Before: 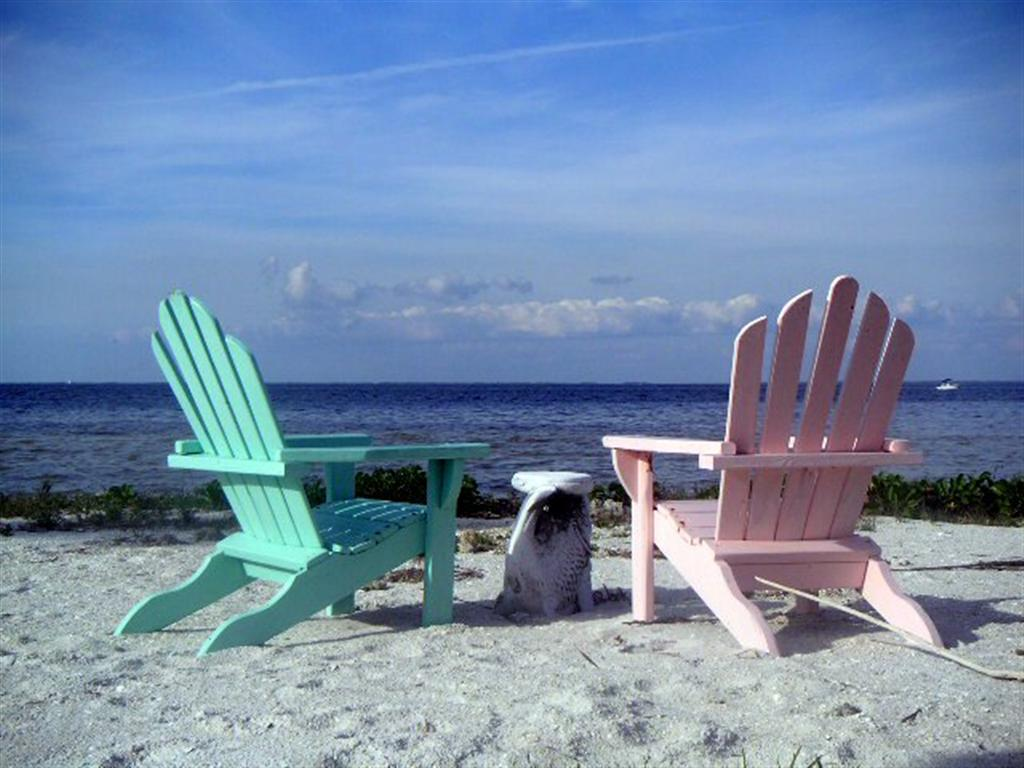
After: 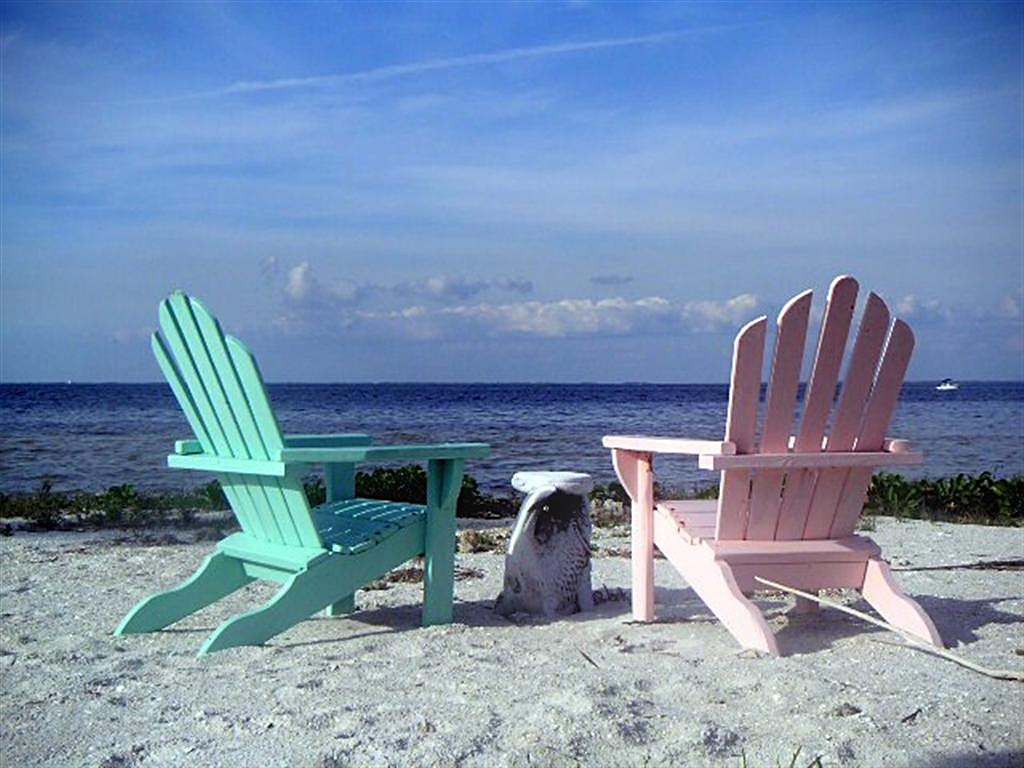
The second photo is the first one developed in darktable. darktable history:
sharpen: on, module defaults
bloom: size 15%, threshold 97%, strength 7%
